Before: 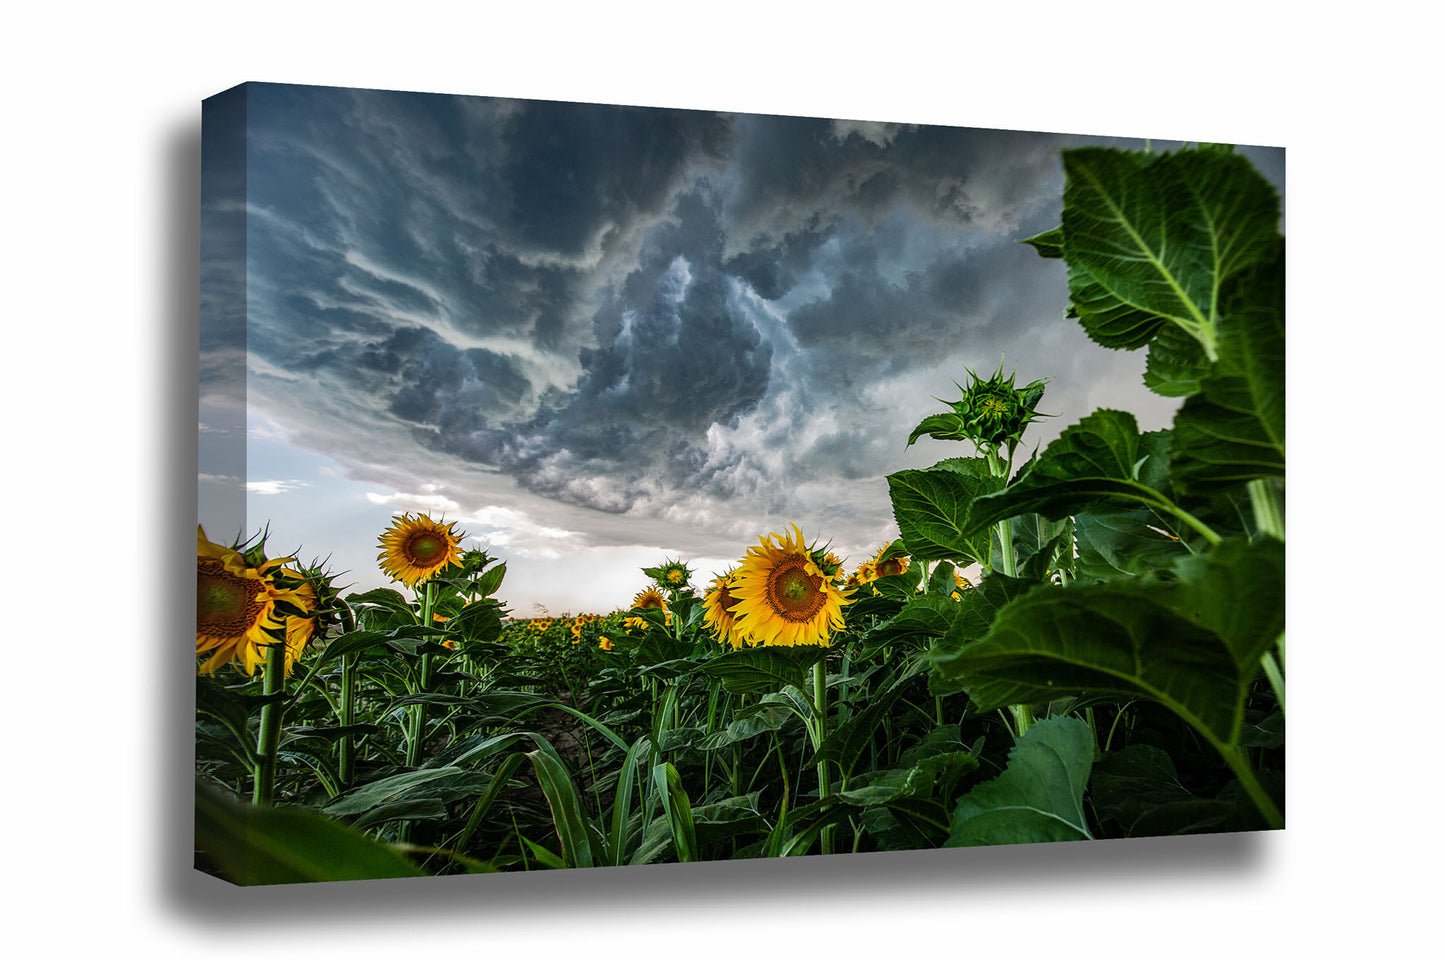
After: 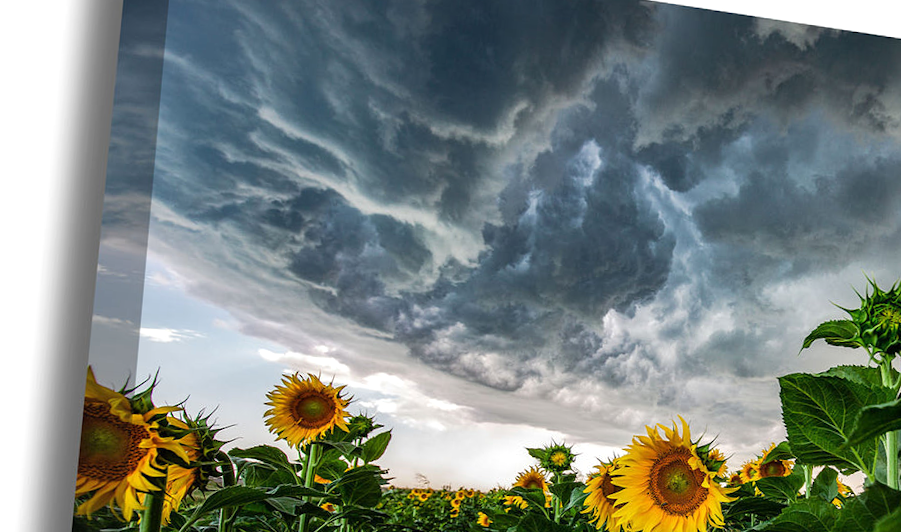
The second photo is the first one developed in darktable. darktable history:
crop and rotate: angle -4.99°, left 2.122%, top 6.945%, right 27.566%, bottom 30.519%
exposure: exposure 0.127 EV, compensate highlight preservation false
